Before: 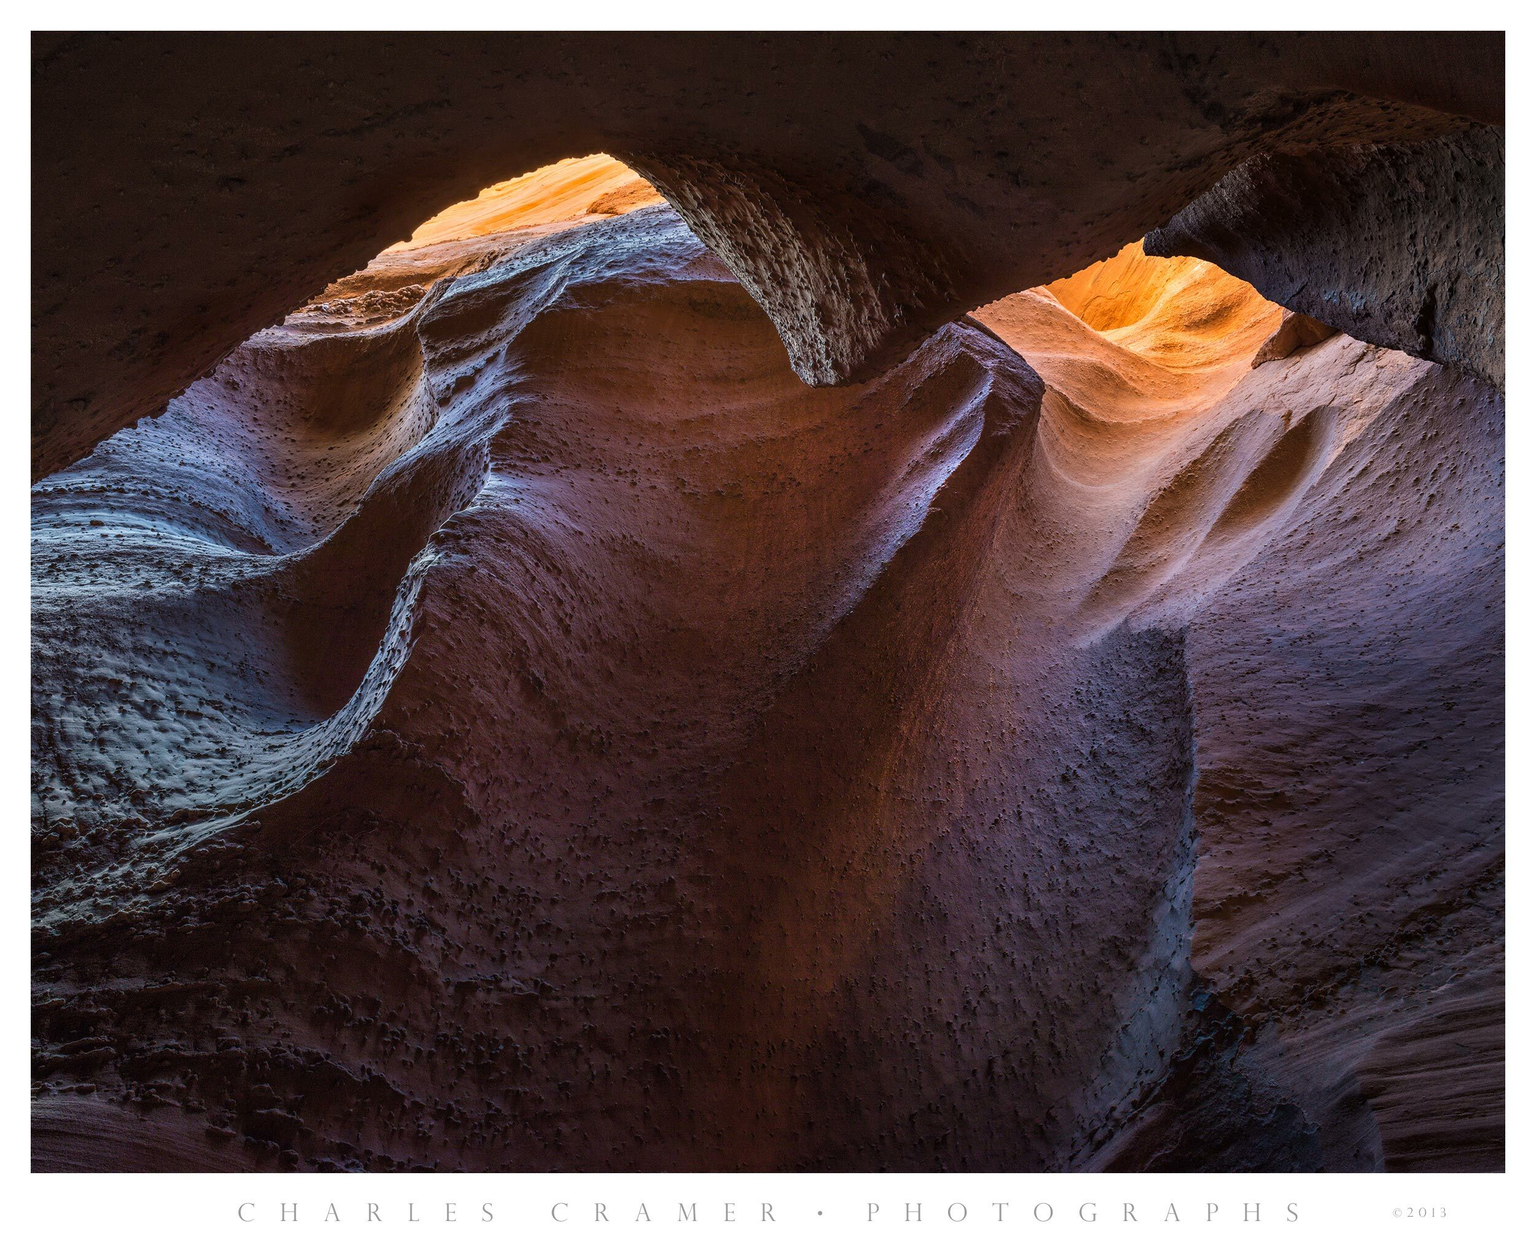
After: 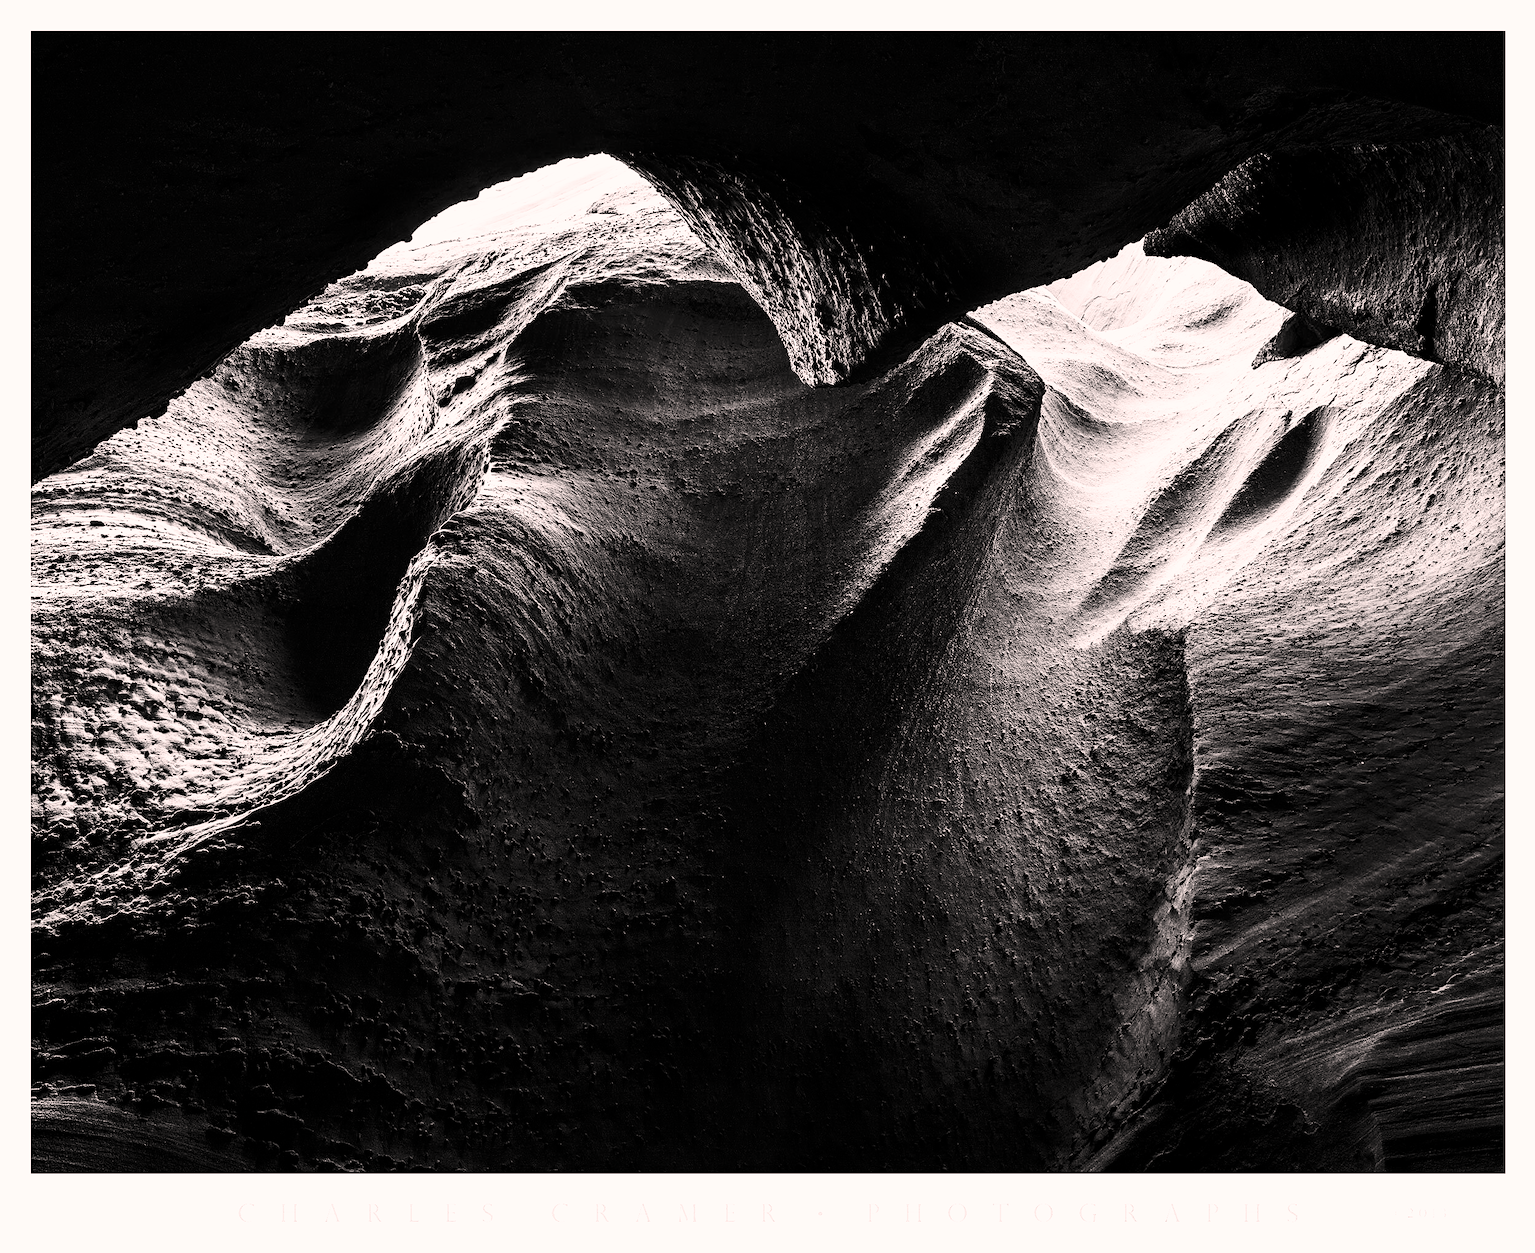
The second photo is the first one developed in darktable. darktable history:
color calibration: output gray [0.21, 0.42, 0.37, 0], illuminant custom, x 0.434, y 0.394, temperature 3121.11 K
sharpen: amount 0.49
filmic rgb: middle gray luminance 9.44%, black relative exposure -10.54 EV, white relative exposure 3.43 EV, threshold 3.03 EV, target black luminance 0%, hardness 5.99, latitude 59.51%, contrast 1.088, highlights saturation mix 5.97%, shadows ↔ highlights balance 29.15%, add noise in highlights 0.002, preserve chrominance no, color science v3 (2019), use custom middle-gray values true, contrast in highlights soft, enable highlight reconstruction true
color correction: highlights a* 7.47, highlights b* 4.13
tone equalizer: -8 EV -1.09 EV, -7 EV -1.01 EV, -6 EV -0.889 EV, -5 EV -0.608 EV, -3 EV 0.582 EV, -2 EV 0.891 EV, -1 EV 0.991 EV, +0 EV 1.05 EV, edges refinement/feathering 500, mask exposure compensation -1.57 EV, preserve details no
contrast brightness saturation: contrast 0.291
